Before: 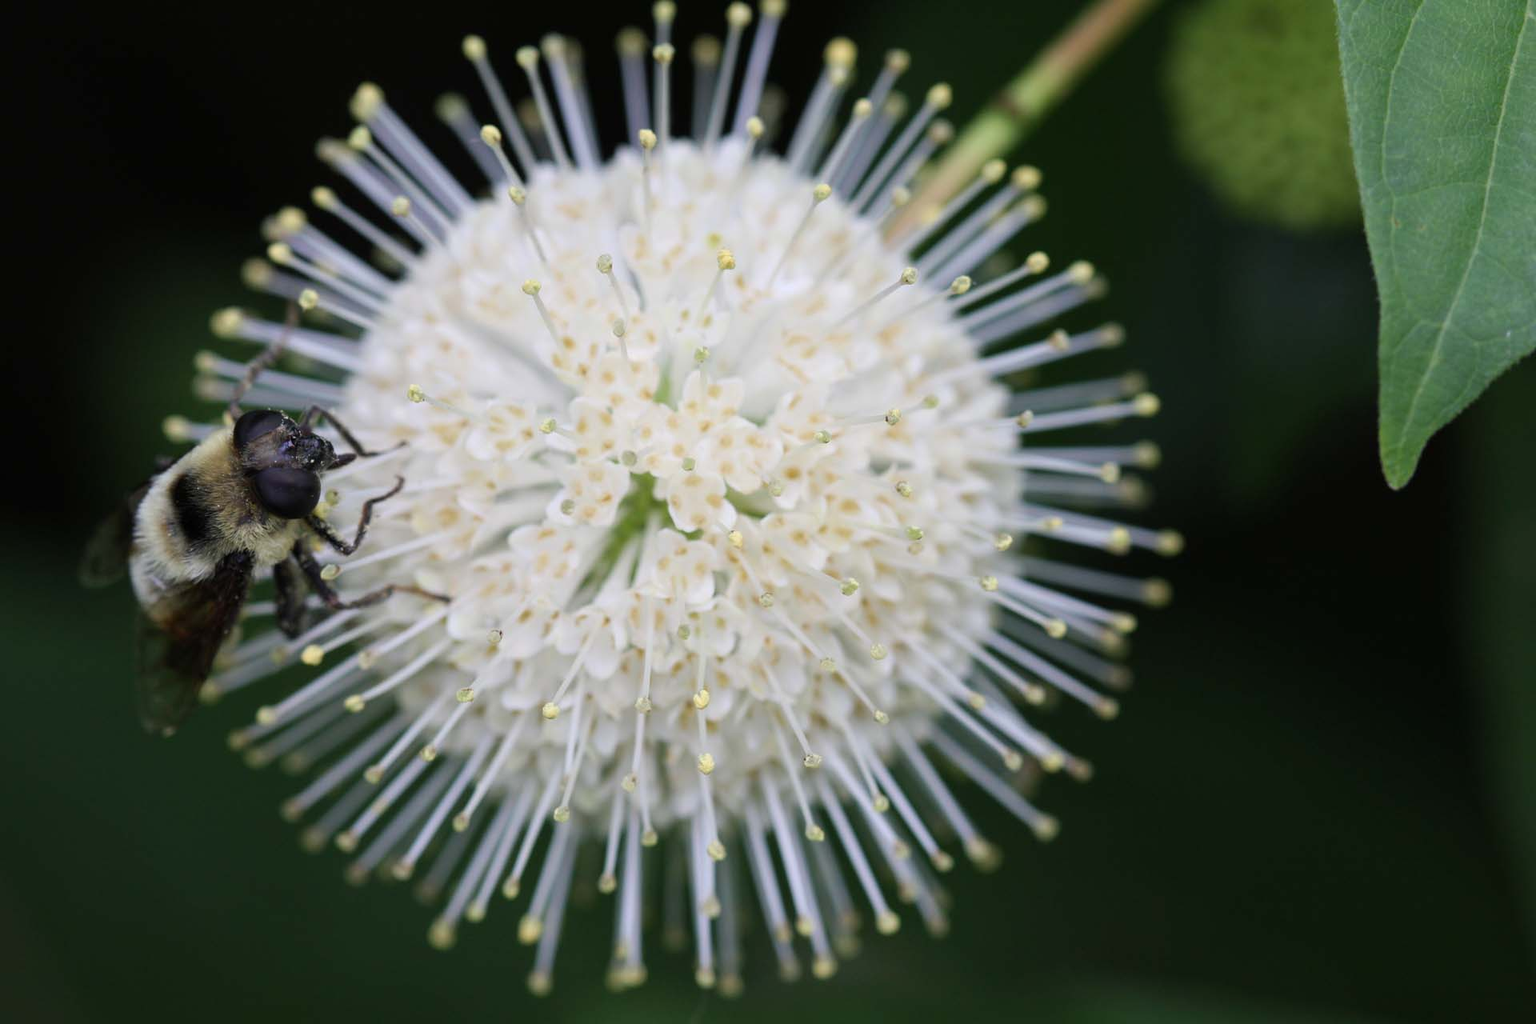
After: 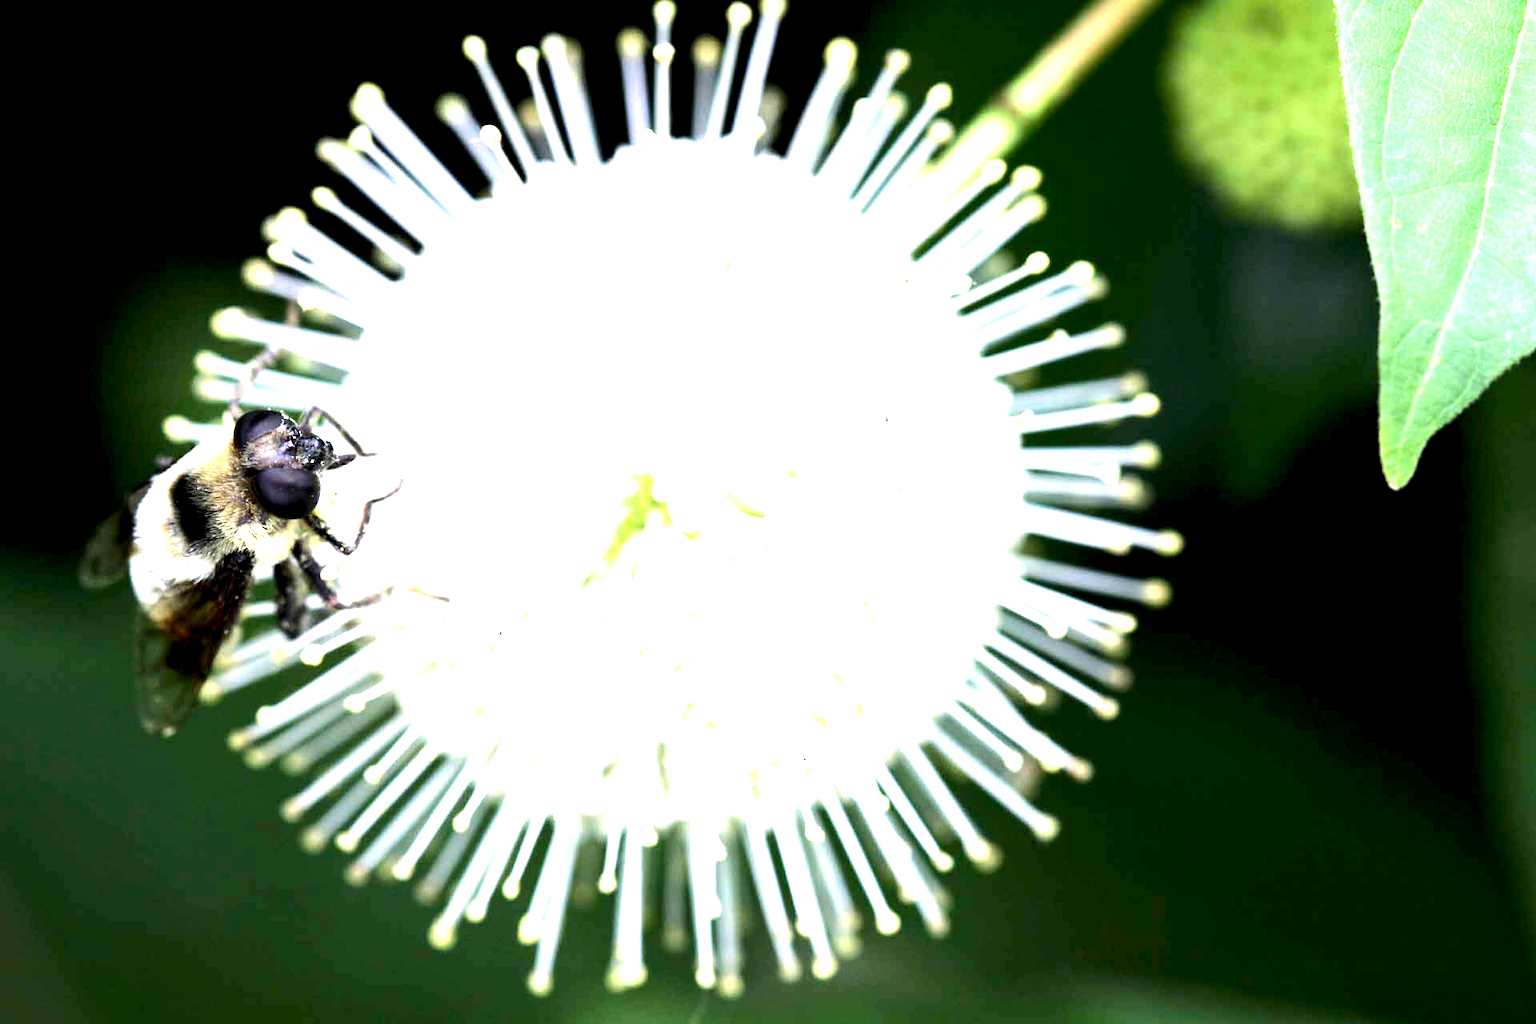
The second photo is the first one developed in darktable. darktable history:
exposure: black level correction 0.005, exposure 2.084 EV, compensate highlight preservation false
tone equalizer: -8 EV -0.75 EV, -7 EV -0.7 EV, -6 EV -0.6 EV, -5 EV -0.4 EV, -3 EV 0.4 EV, -2 EV 0.6 EV, -1 EV 0.7 EV, +0 EV 0.75 EV, edges refinement/feathering 500, mask exposure compensation -1.57 EV, preserve details no
